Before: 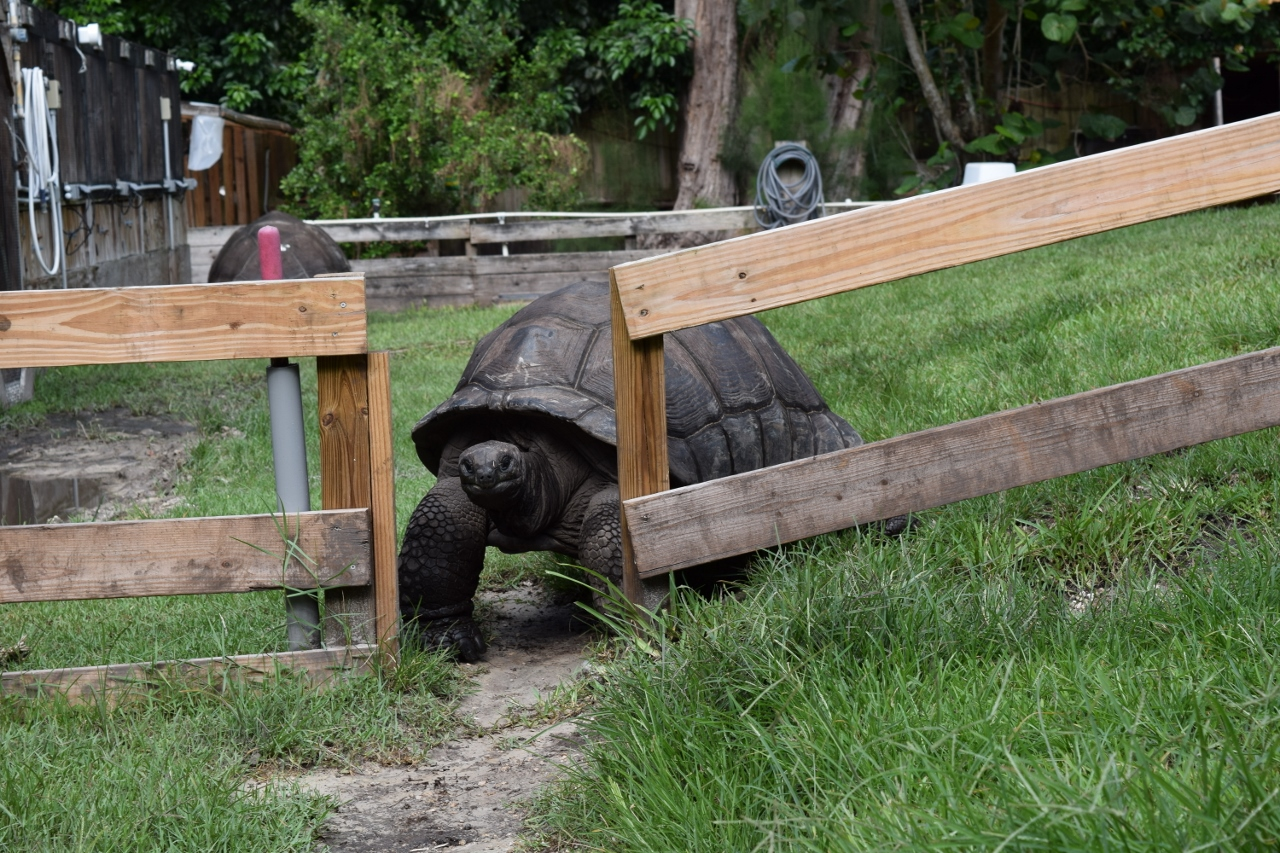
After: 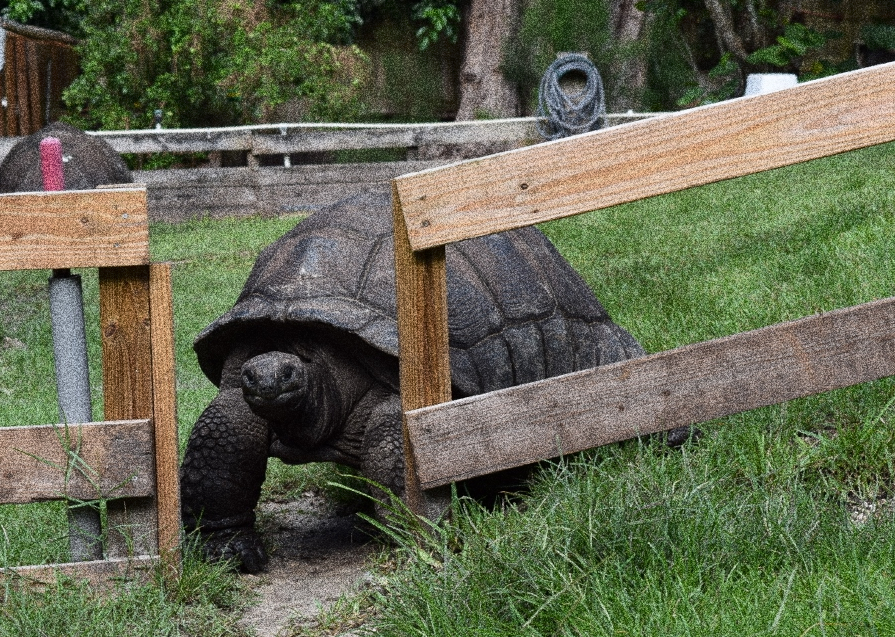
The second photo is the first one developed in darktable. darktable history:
crop and rotate: left 17.046%, top 10.659%, right 12.989%, bottom 14.553%
grain: coarseness 30.02 ISO, strength 100%
